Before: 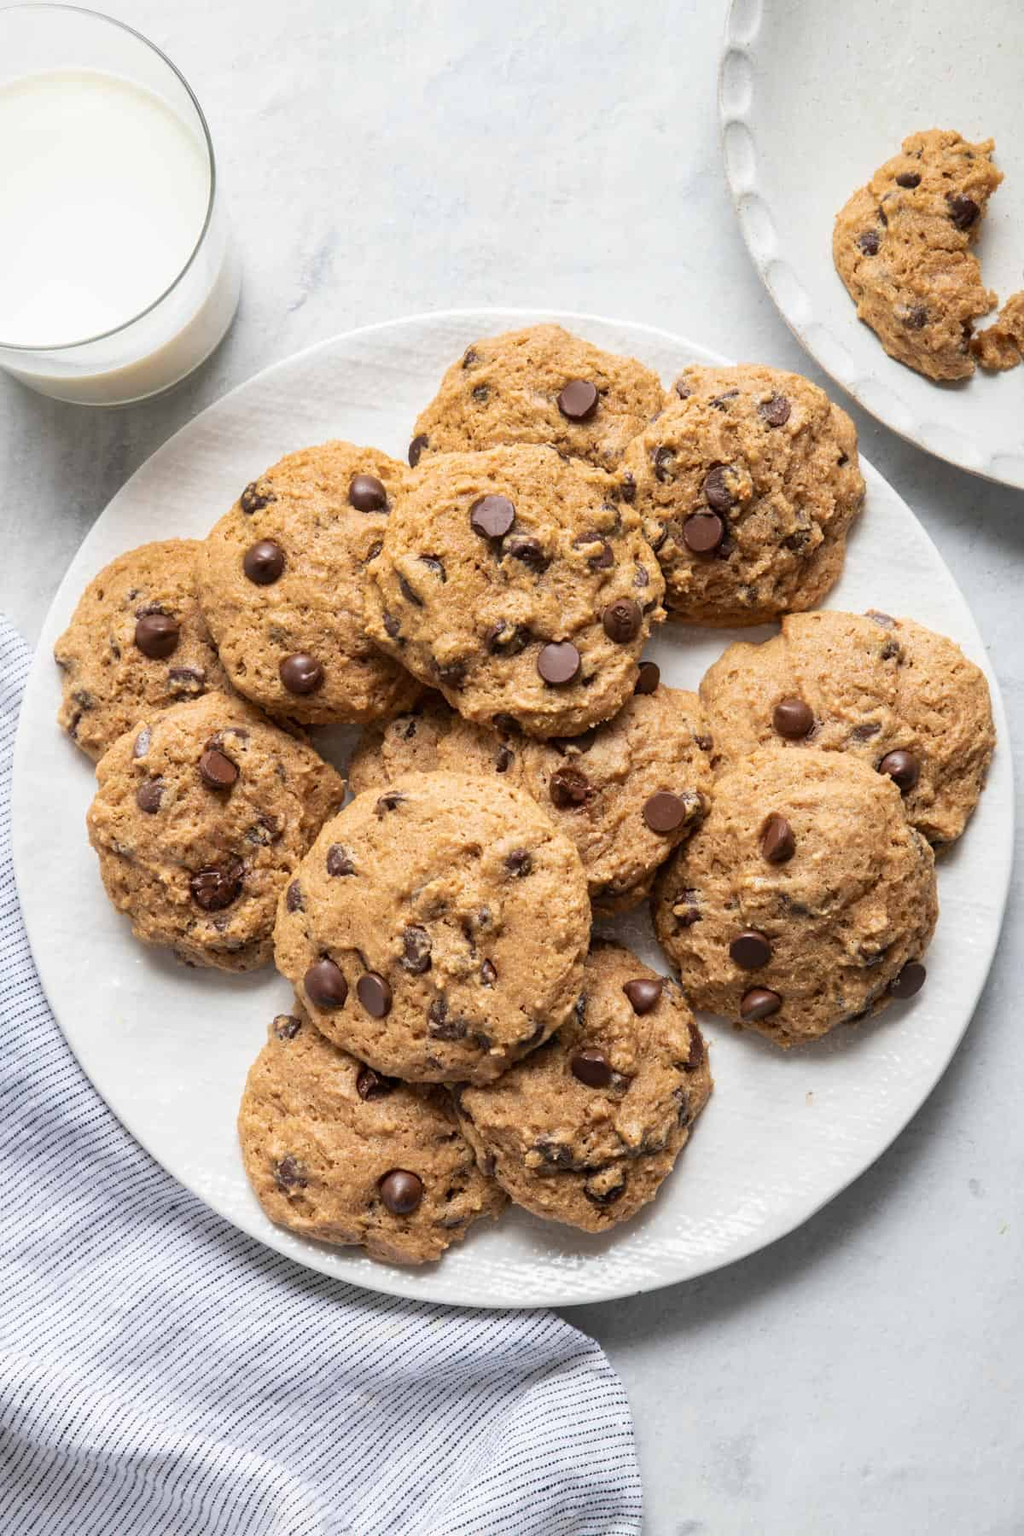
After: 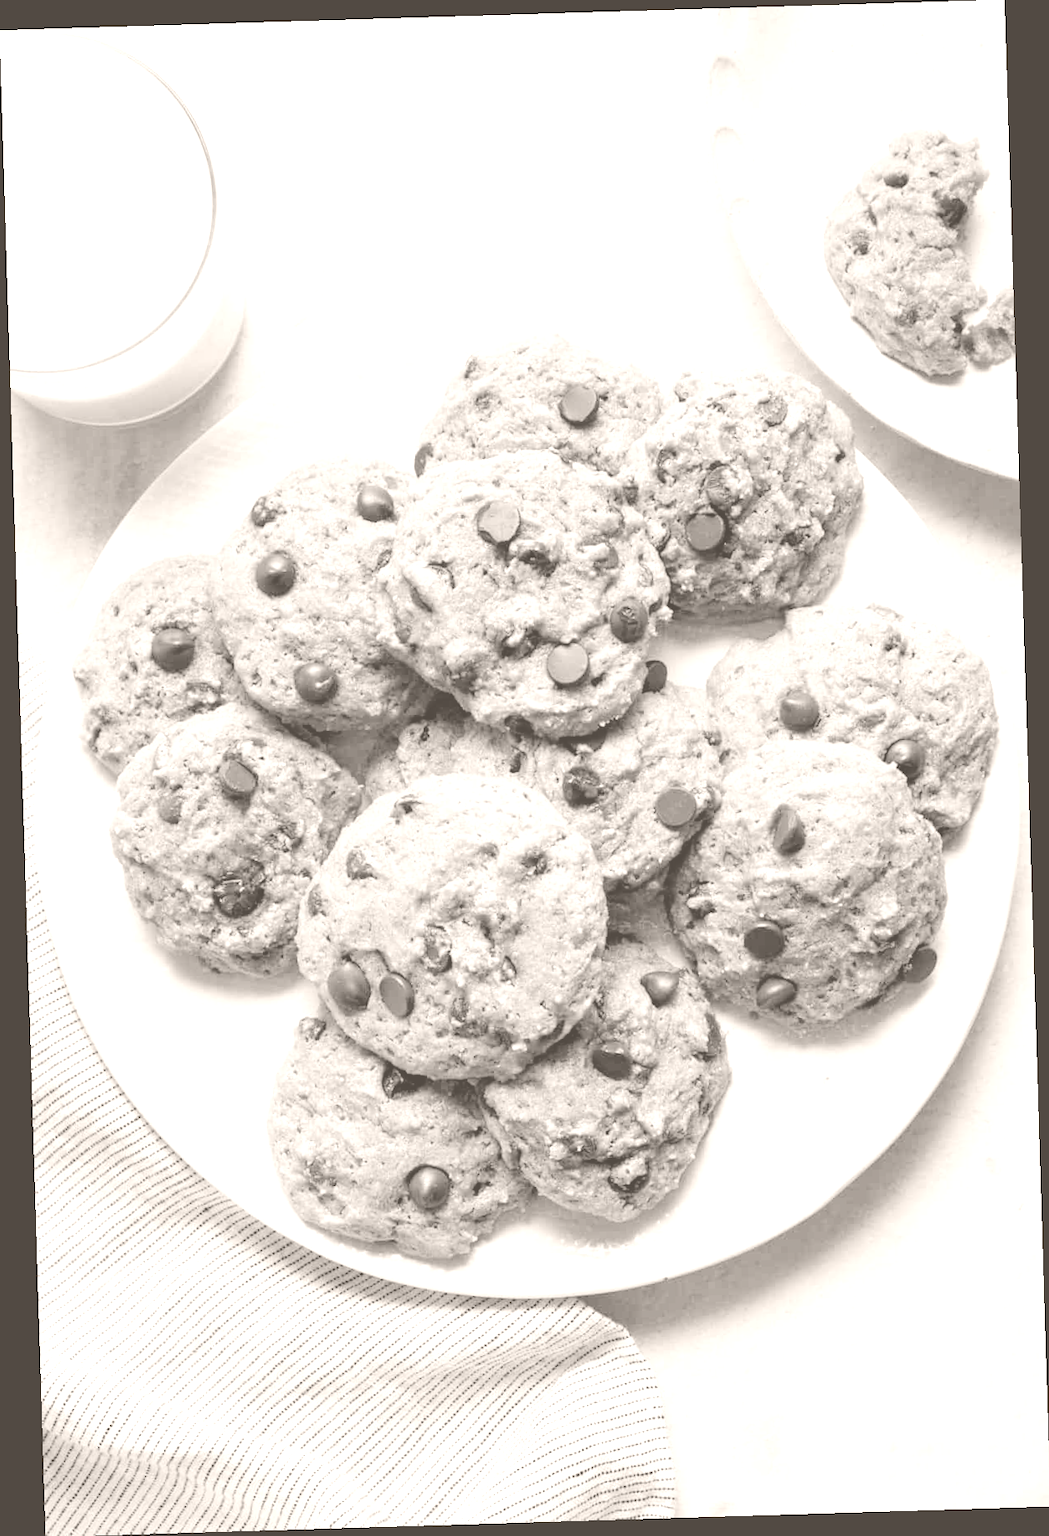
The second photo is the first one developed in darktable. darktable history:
colorize: hue 34.49°, saturation 35.33%, source mix 100%, lightness 55%, version 1
filmic rgb: black relative exposure -6.59 EV, white relative exposure 4.71 EV, hardness 3.13, contrast 0.805
rotate and perspective: rotation -1.75°, automatic cropping off
